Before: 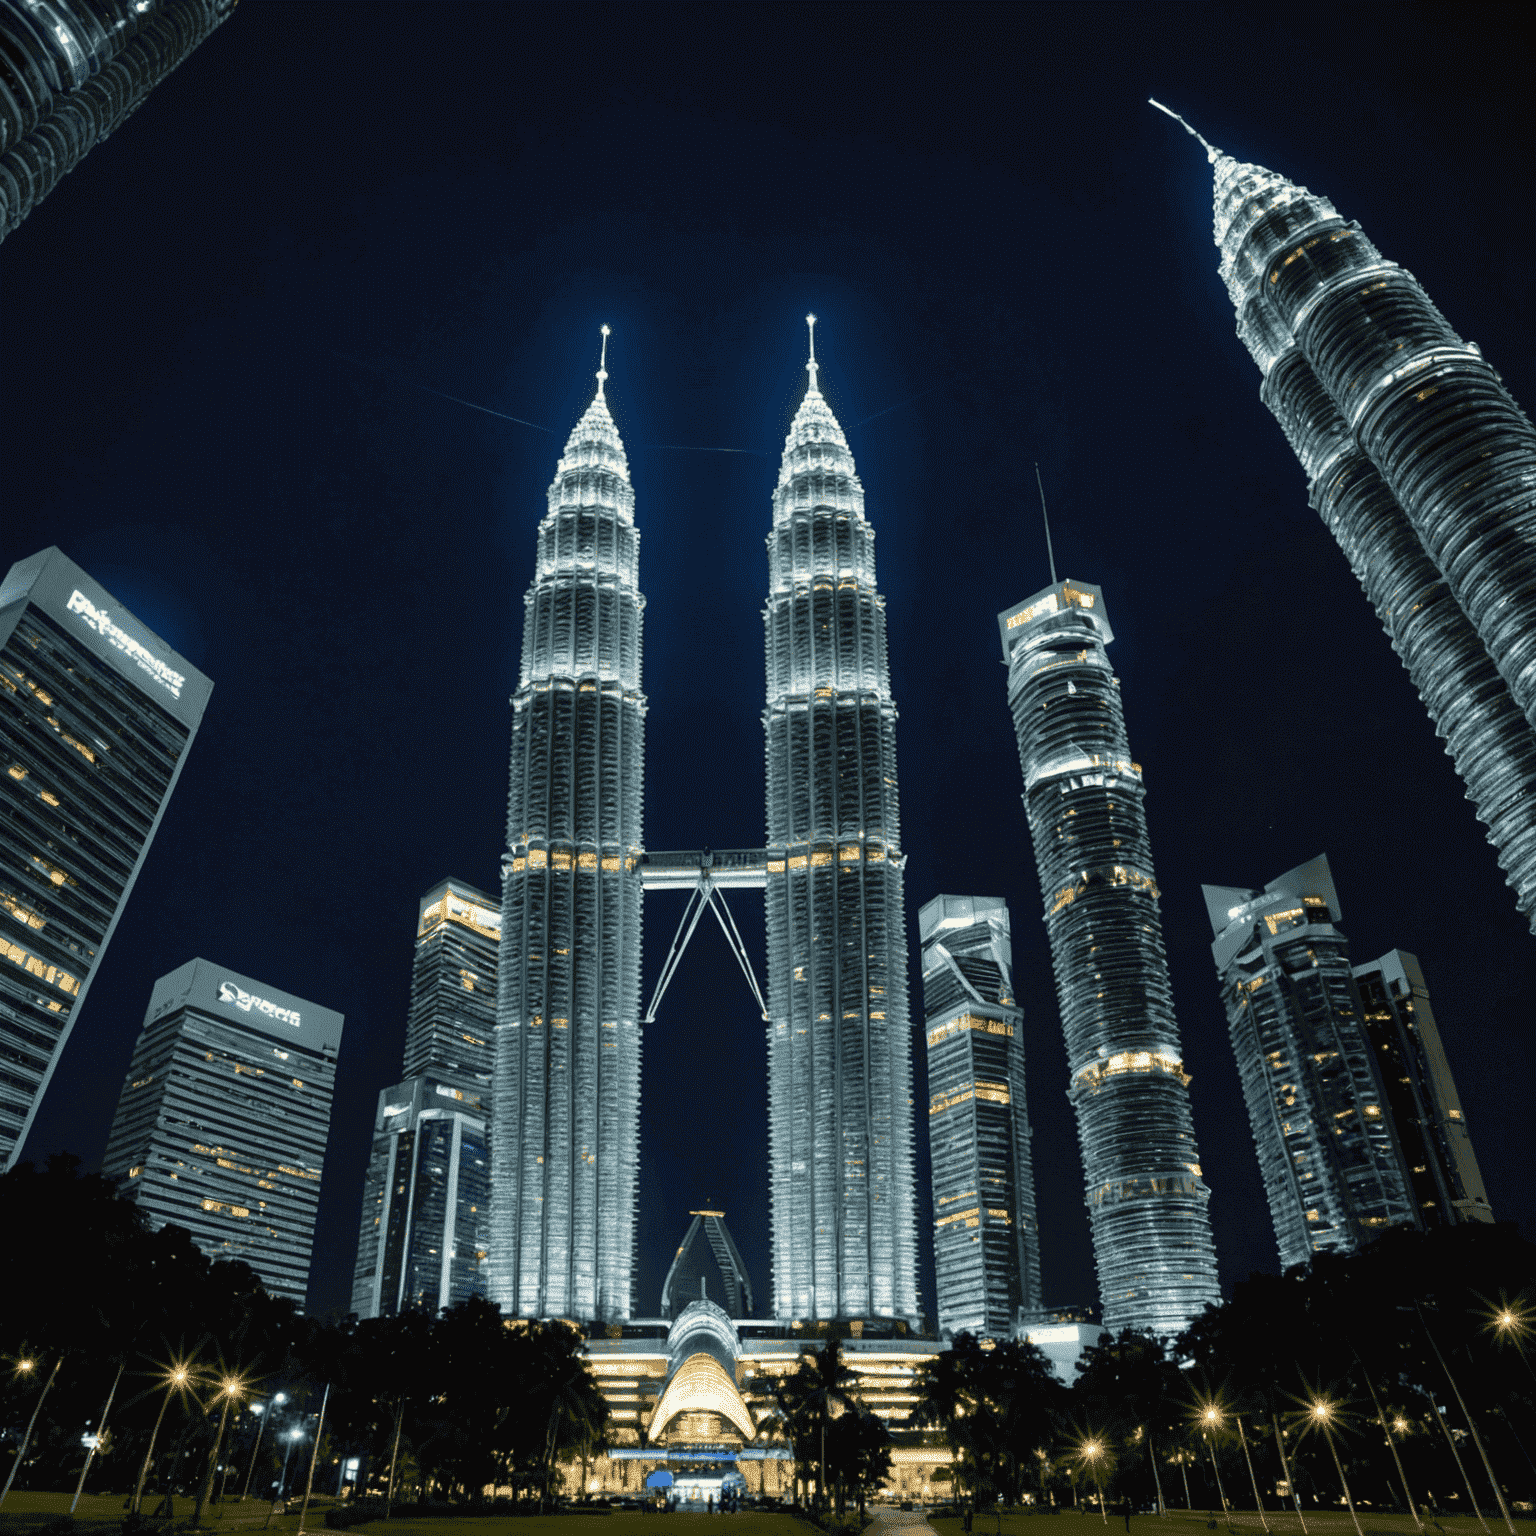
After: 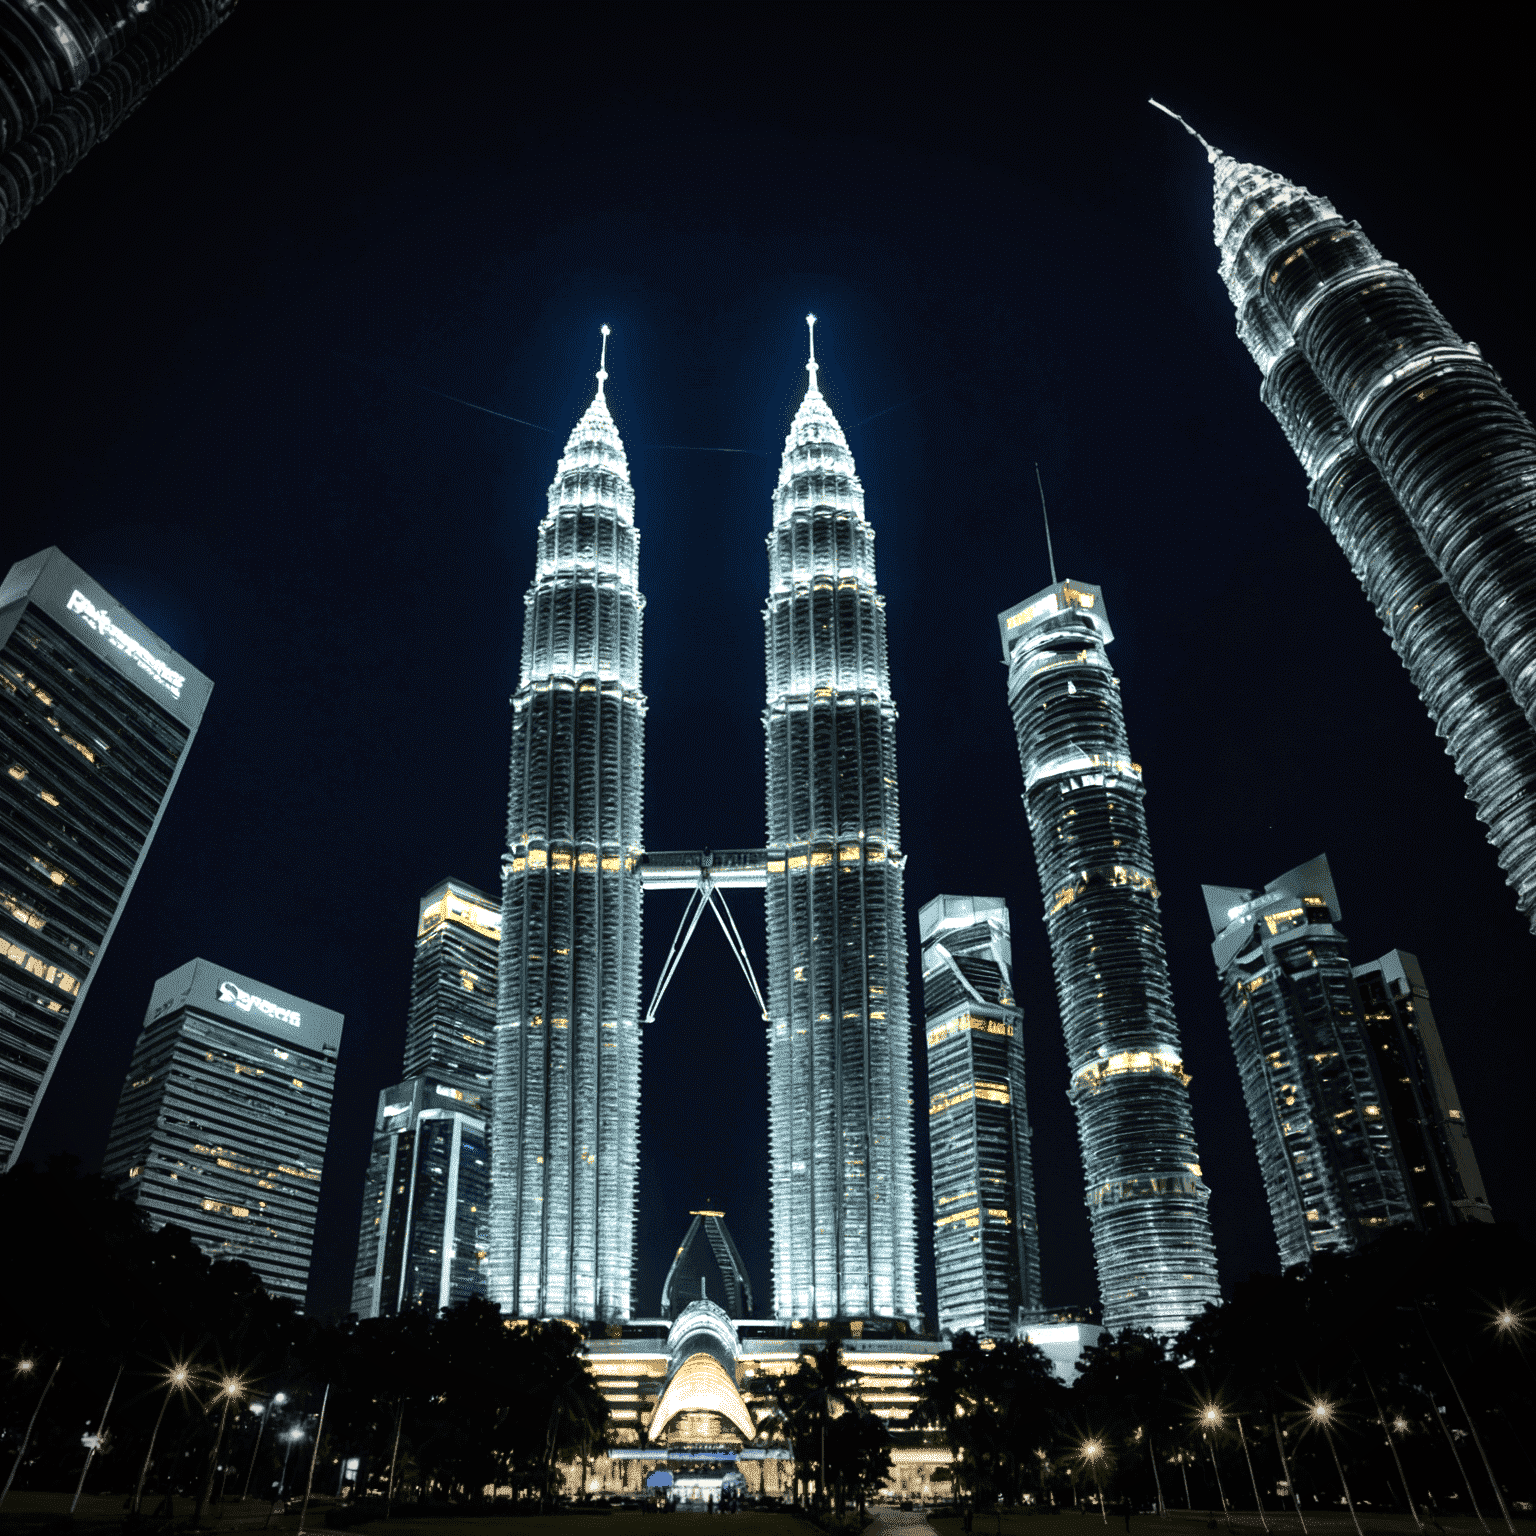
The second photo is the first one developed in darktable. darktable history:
tone equalizer: -8 EV -0.75 EV, -7 EV -0.7 EV, -6 EV -0.6 EV, -5 EV -0.4 EV, -3 EV 0.4 EV, -2 EV 0.6 EV, -1 EV 0.7 EV, +0 EV 0.75 EV, edges refinement/feathering 500, mask exposure compensation -1.57 EV, preserve details no
vignetting: fall-off start 75%, brightness -0.692, width/height ratio 1.084
